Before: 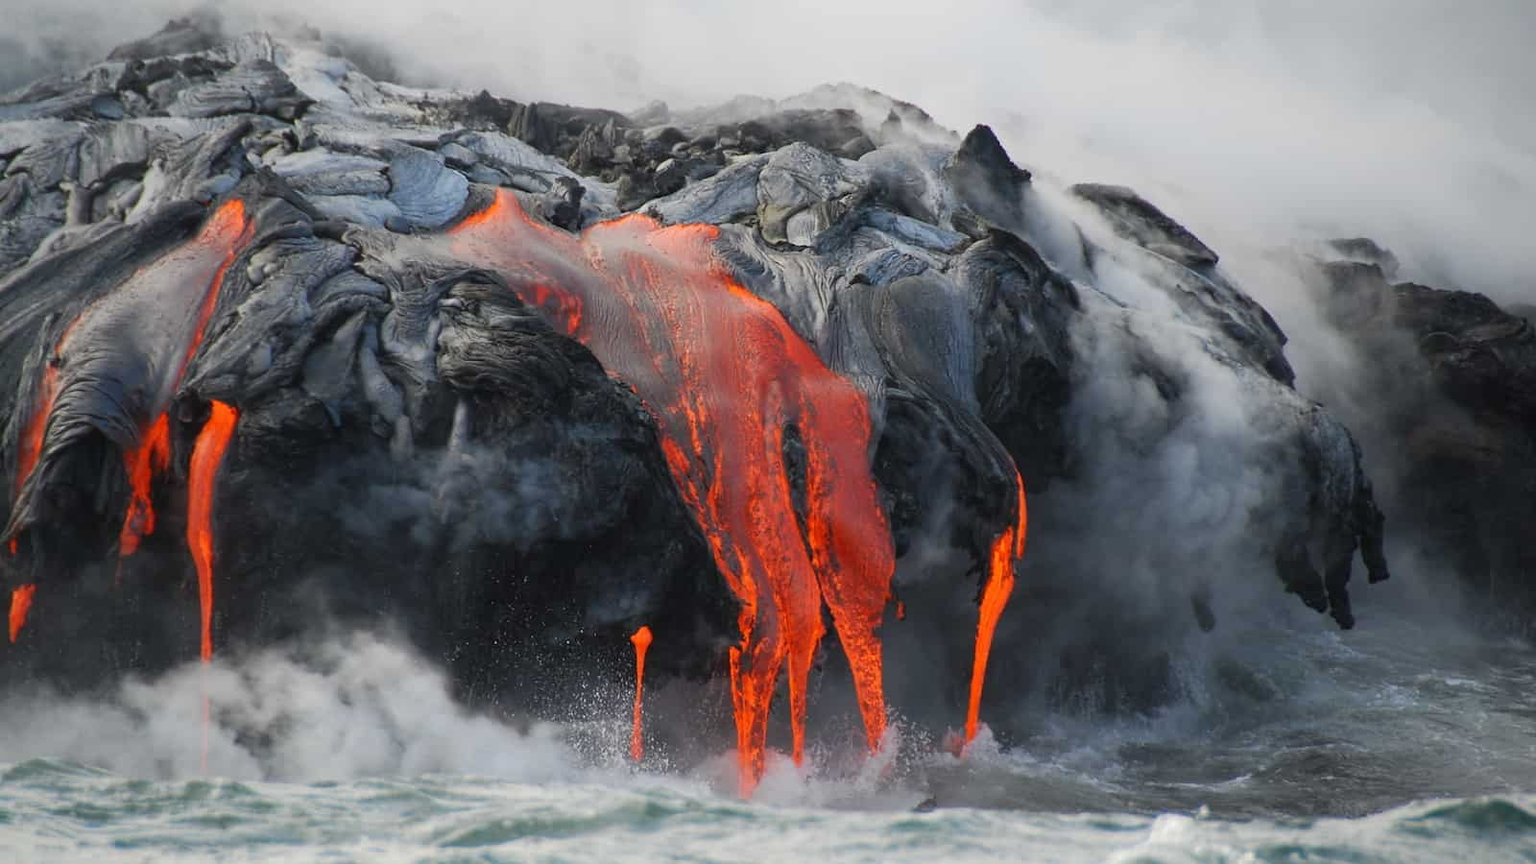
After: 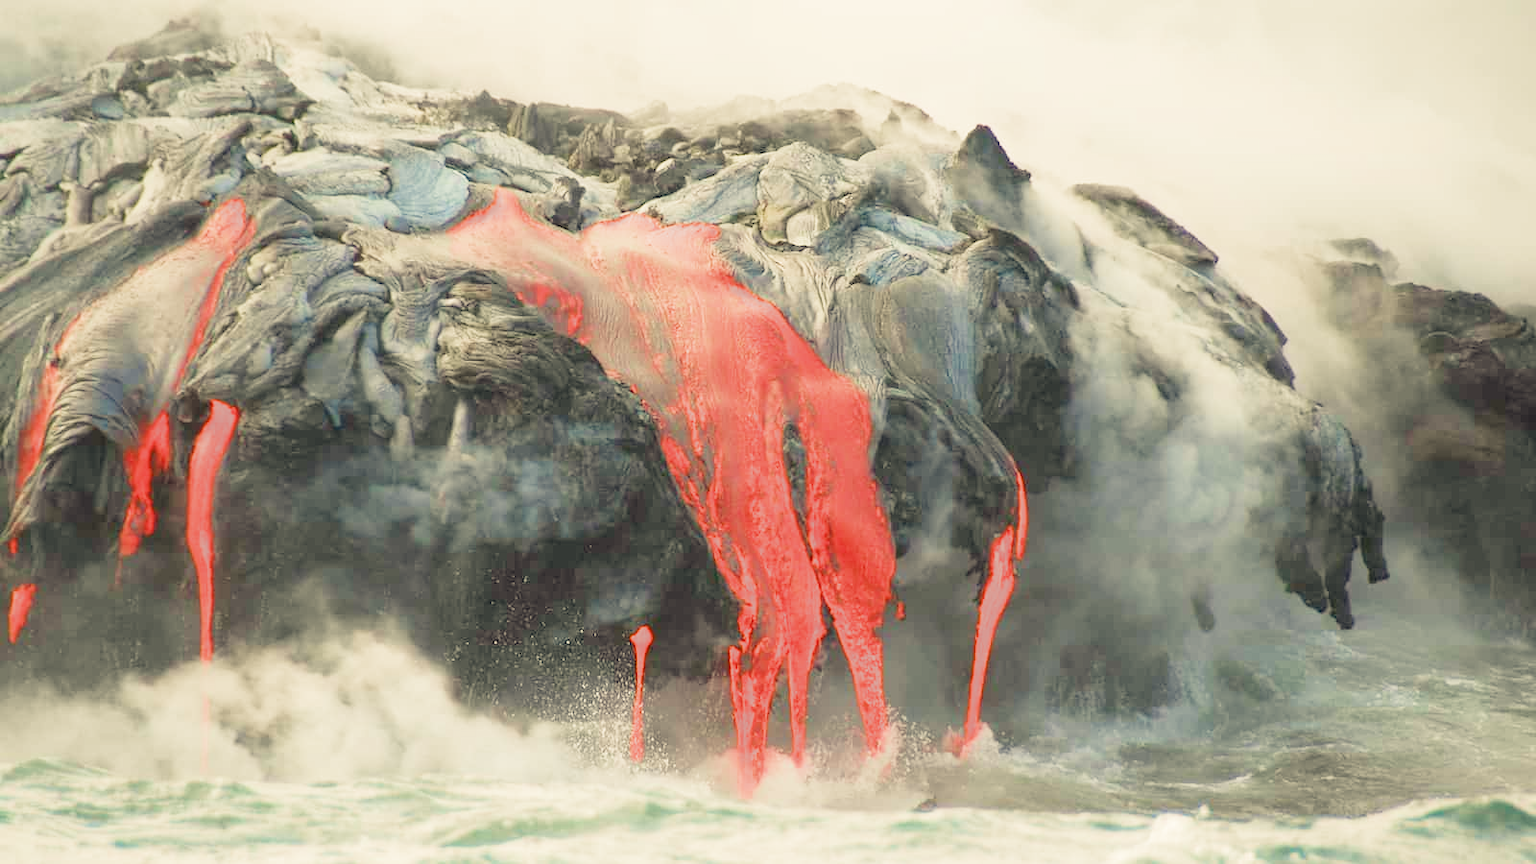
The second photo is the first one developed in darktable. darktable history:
white balance: red 1.08, blue 0.791
filmic rgb: middle gray luminance 4.29%, black relative exposure -13 EV, white relative exposure 5 EV, threshold 6 EV, target black luminance 0%, hardness 5.19, latitude 59.69%, contrast 0.767, highlights saturation mix 5%, shadows ↔ highlights balance 25.95%, add noise in highlights 0, color science v3 (2019), use custom middle-gray values true, iterations of high-quality reconstruction 0, contrast in highlights soft, enable highlight reconstruction true
